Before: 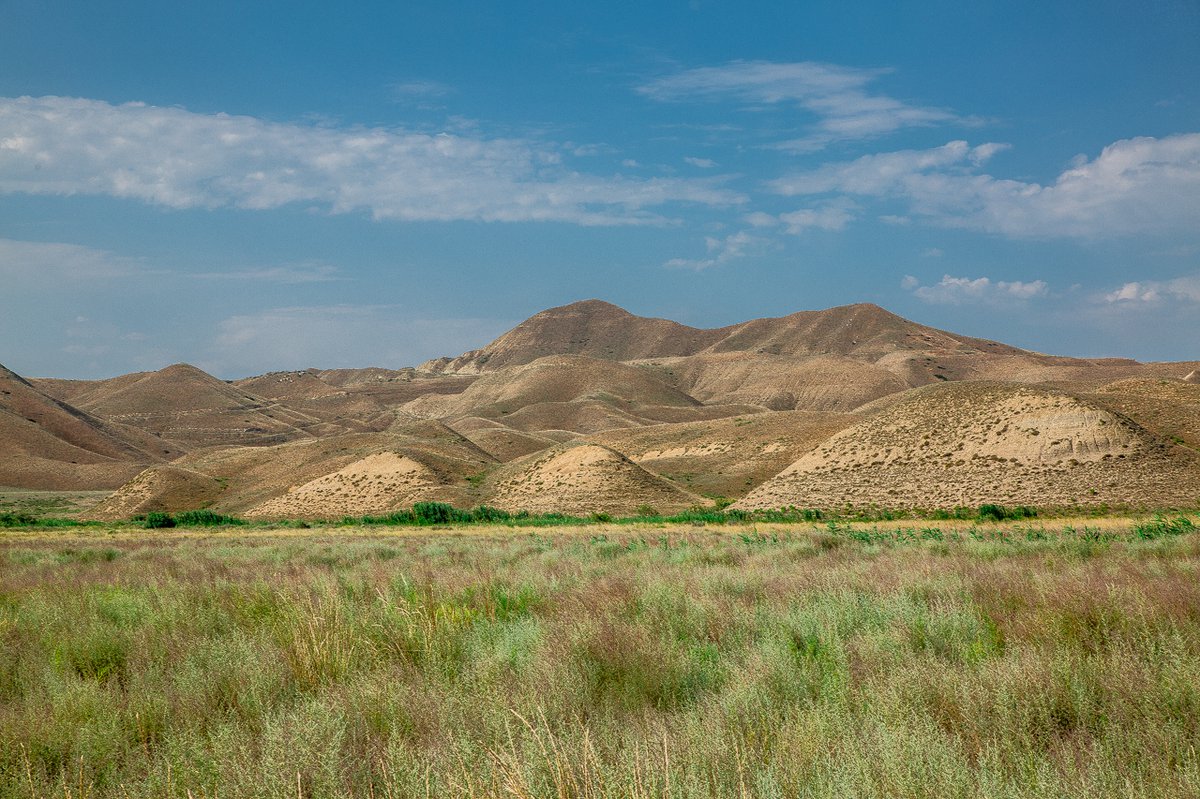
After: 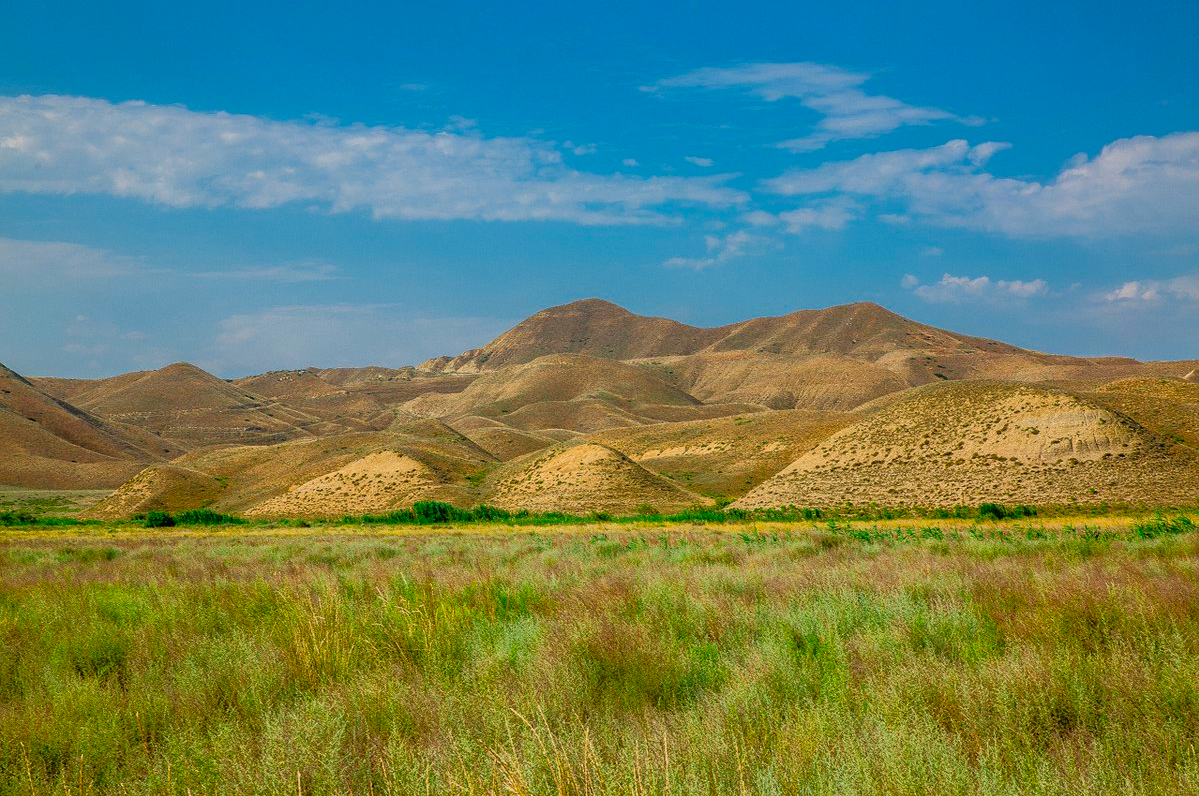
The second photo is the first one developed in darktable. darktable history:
crop: top 0.155%, bottom 0.173%
color balance rgb: shadows lift › chroma 1.04%, shadows lift › hue 216.08°, linear chroma grading › global chroma 15.392%, perceptual saturation grading › global saturation 19.664%, perceptual brilliance grading › global brilliance 2.058%, perceptual brilliance grading › highlights -3.756%, global vibrance 20%
contrast brightness saturation: contrast -0.01, brightness -0.01, saturation 0.032
